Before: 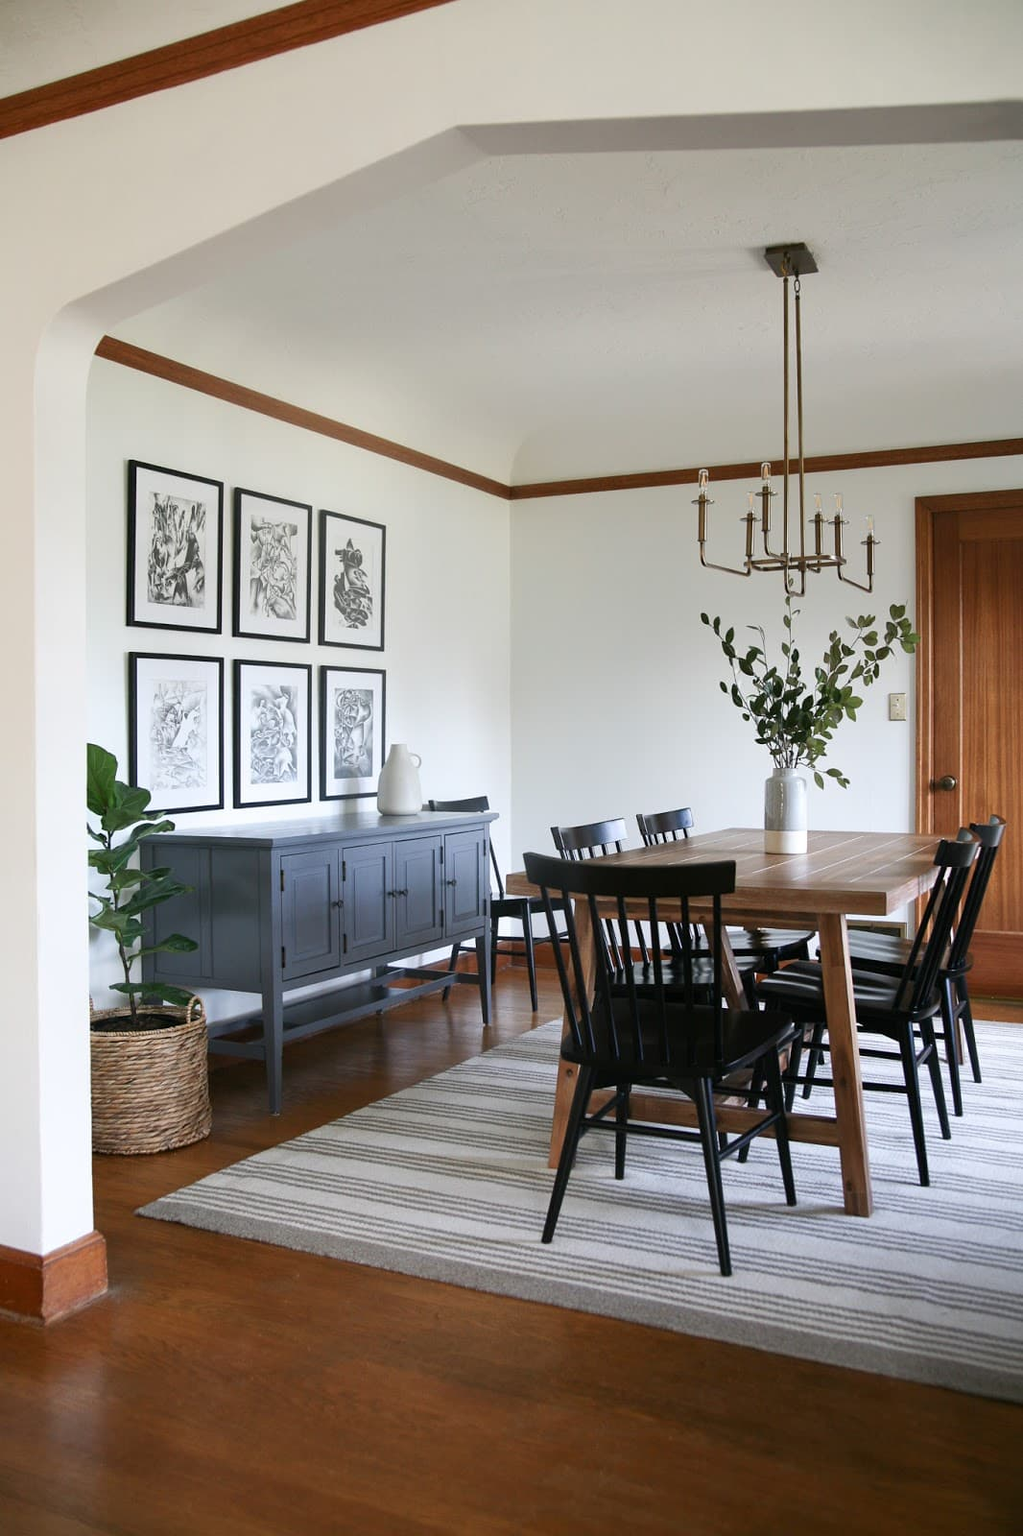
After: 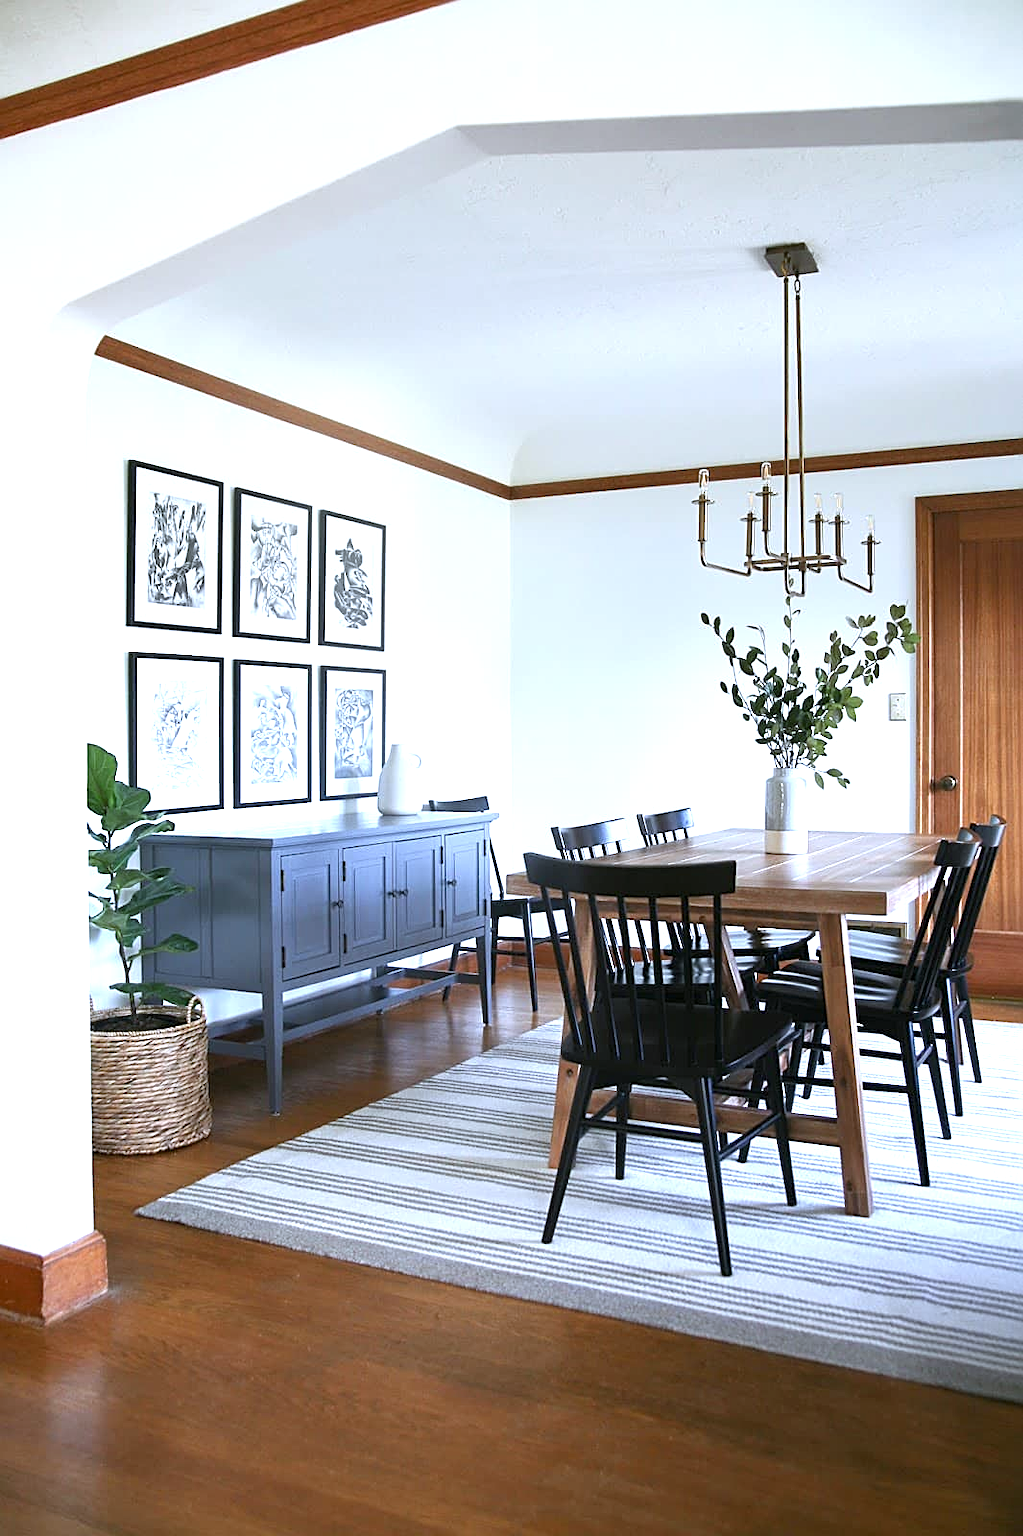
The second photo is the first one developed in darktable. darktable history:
sharpen: on, module defaults
white balance: red 0.926, green 1.003, blue 1.133
exposure: black level correction 0, exposure 0.9 EV, compensate exposure bias true, compensate highlight preservation false
